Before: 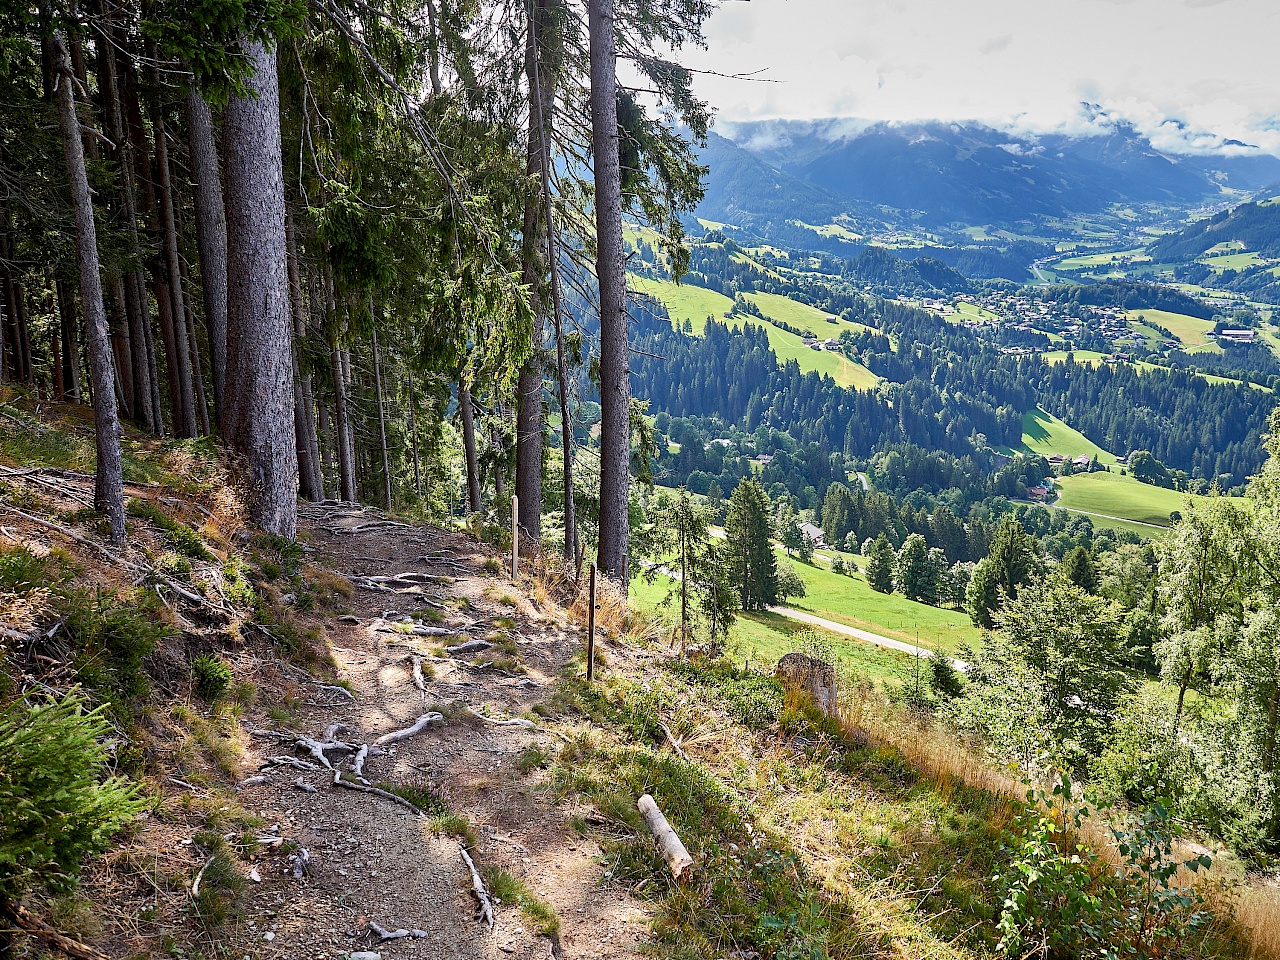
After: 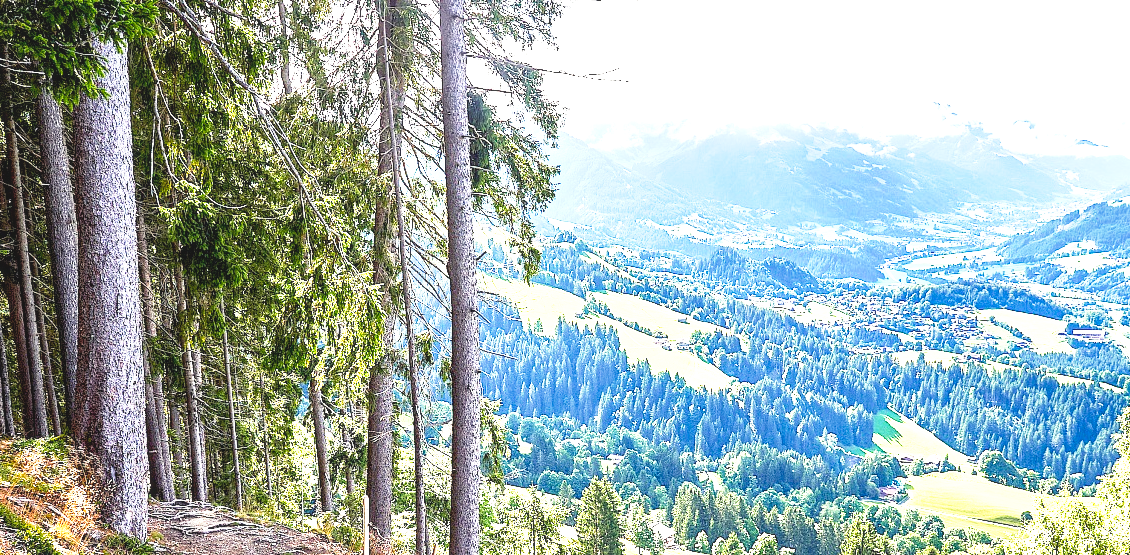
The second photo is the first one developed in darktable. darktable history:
crop and rotate: left 11.706%, bottom 42.183%
local contrast: on, module defaults
color balance rgb: highlights gain › luminance 5.824%, highlights gain › chroma 2.493%, highlights gain › hue 88.3°, perceptual saturation grading › global saturation 0.296%, perceptual brilliance grading › global brilliance 2.832%, global vibrance 20.313%
tone curve: curves: ch0 [(0, 0.074) (0.129, 0.136) (0.285, 0.301) (0.689, 0.764) (0.854, 0.926) (0.987, 0.977)]; ch1 [(0, 0) (0.337, 0.249) (0.434, 0.437) (0.485, 0.491) (0.515, 0.495) (0.566, 0.57) (0.625, 0.625) (0.764, 0.806) (1, 1)]; ch2 [(0, 0) (0.314, 0.301) (0.401, 0.411) (0.505, 0.499) (0.54, 0.54) (0.608, 0.613) (0.706, 0.735) (1, 1)], preserve colors none
exposure: black level correction 0, exposure 1.634 EV, compensate exposure bias true, compensate highlight preservation false
